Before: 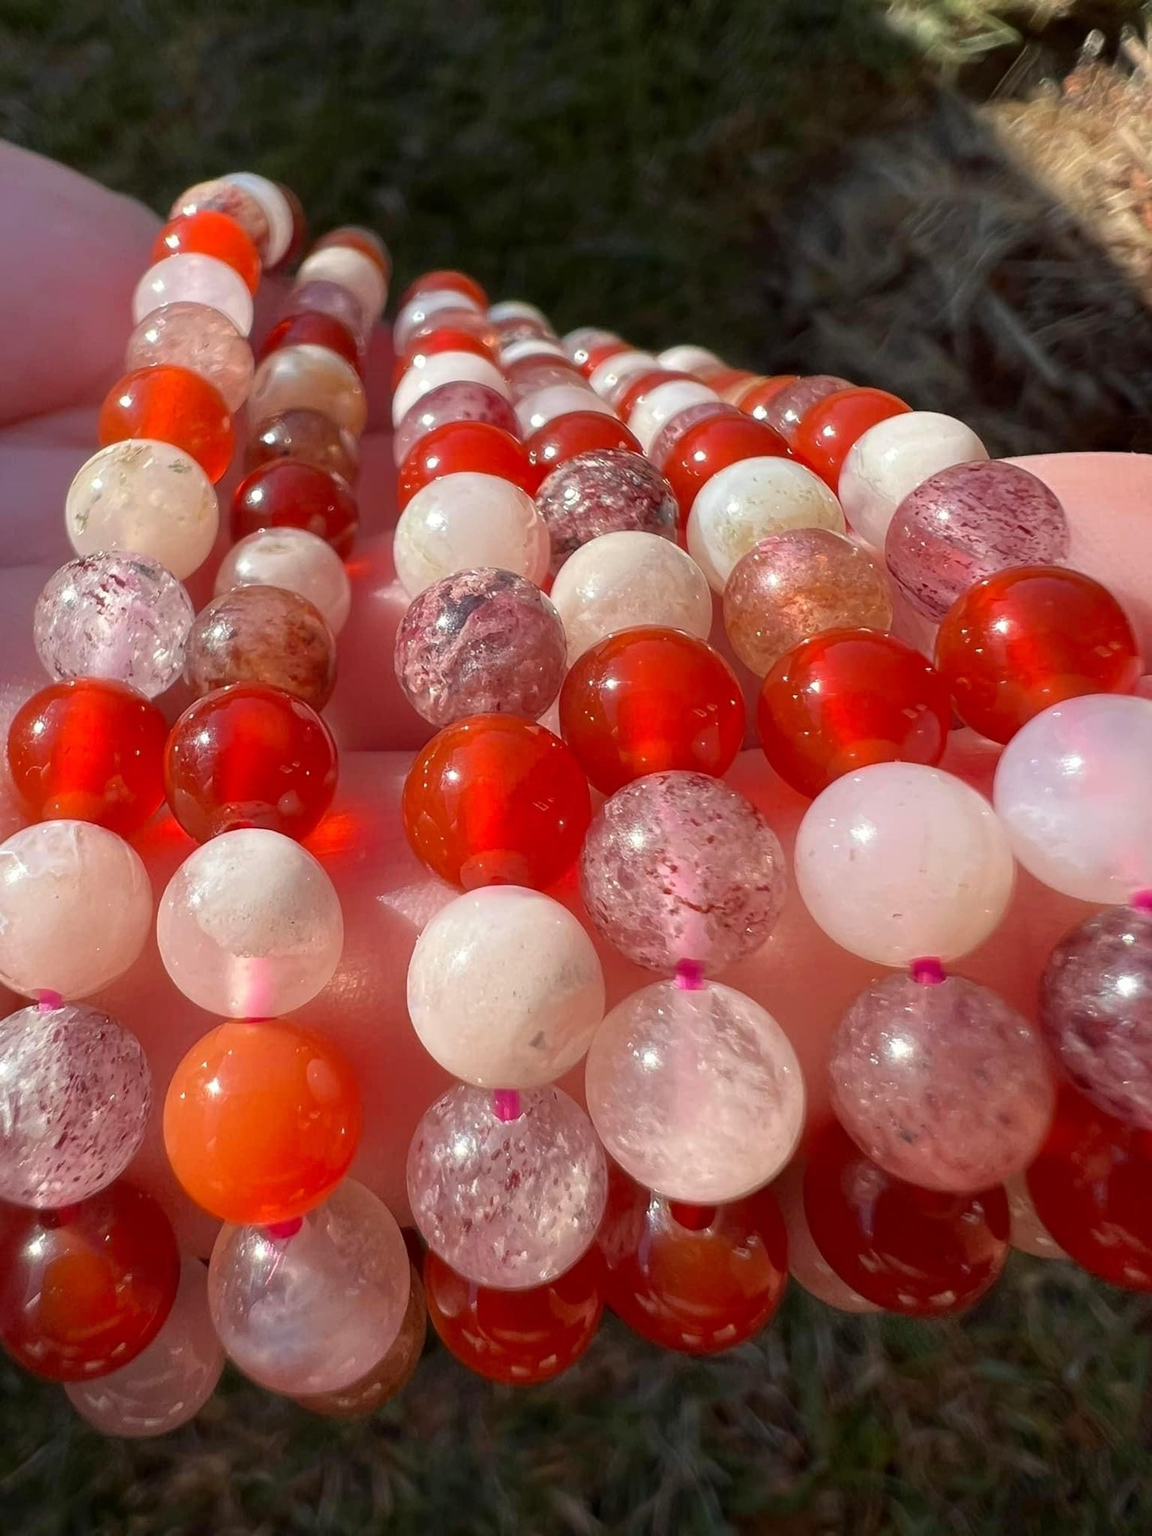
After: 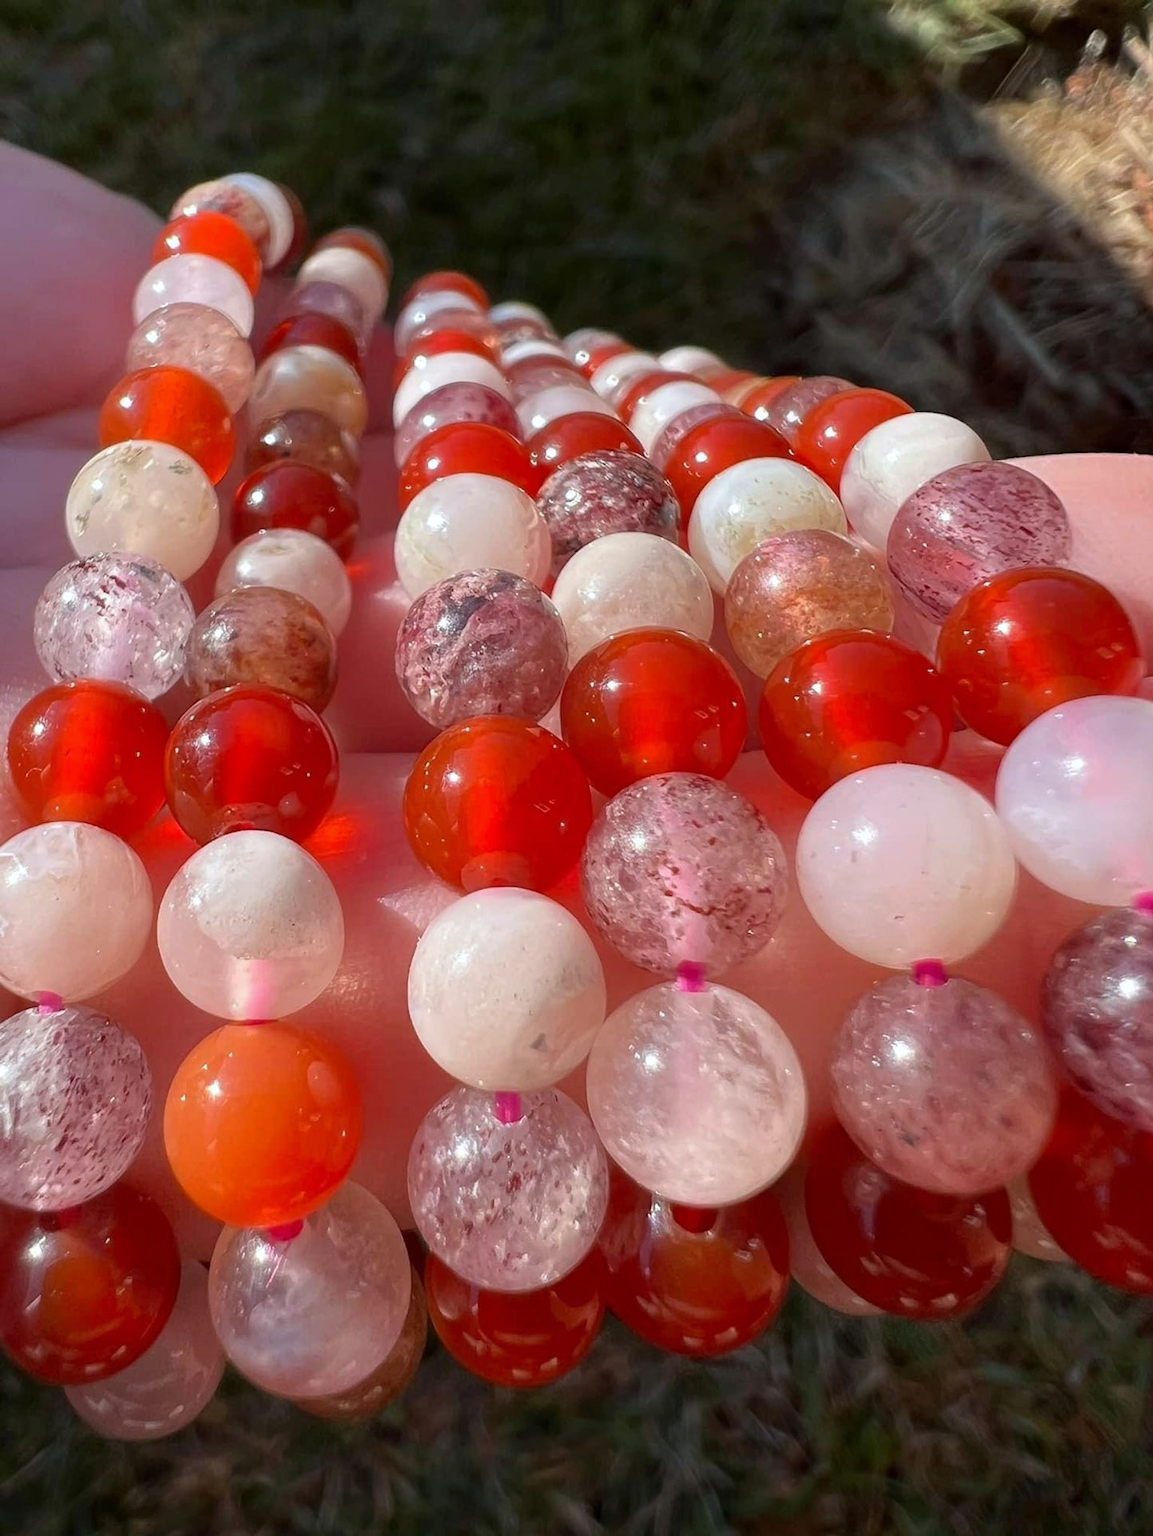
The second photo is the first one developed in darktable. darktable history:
white balance: red 0.983, blue 1.036
crop: top 0.05%, bottom 0.098%
